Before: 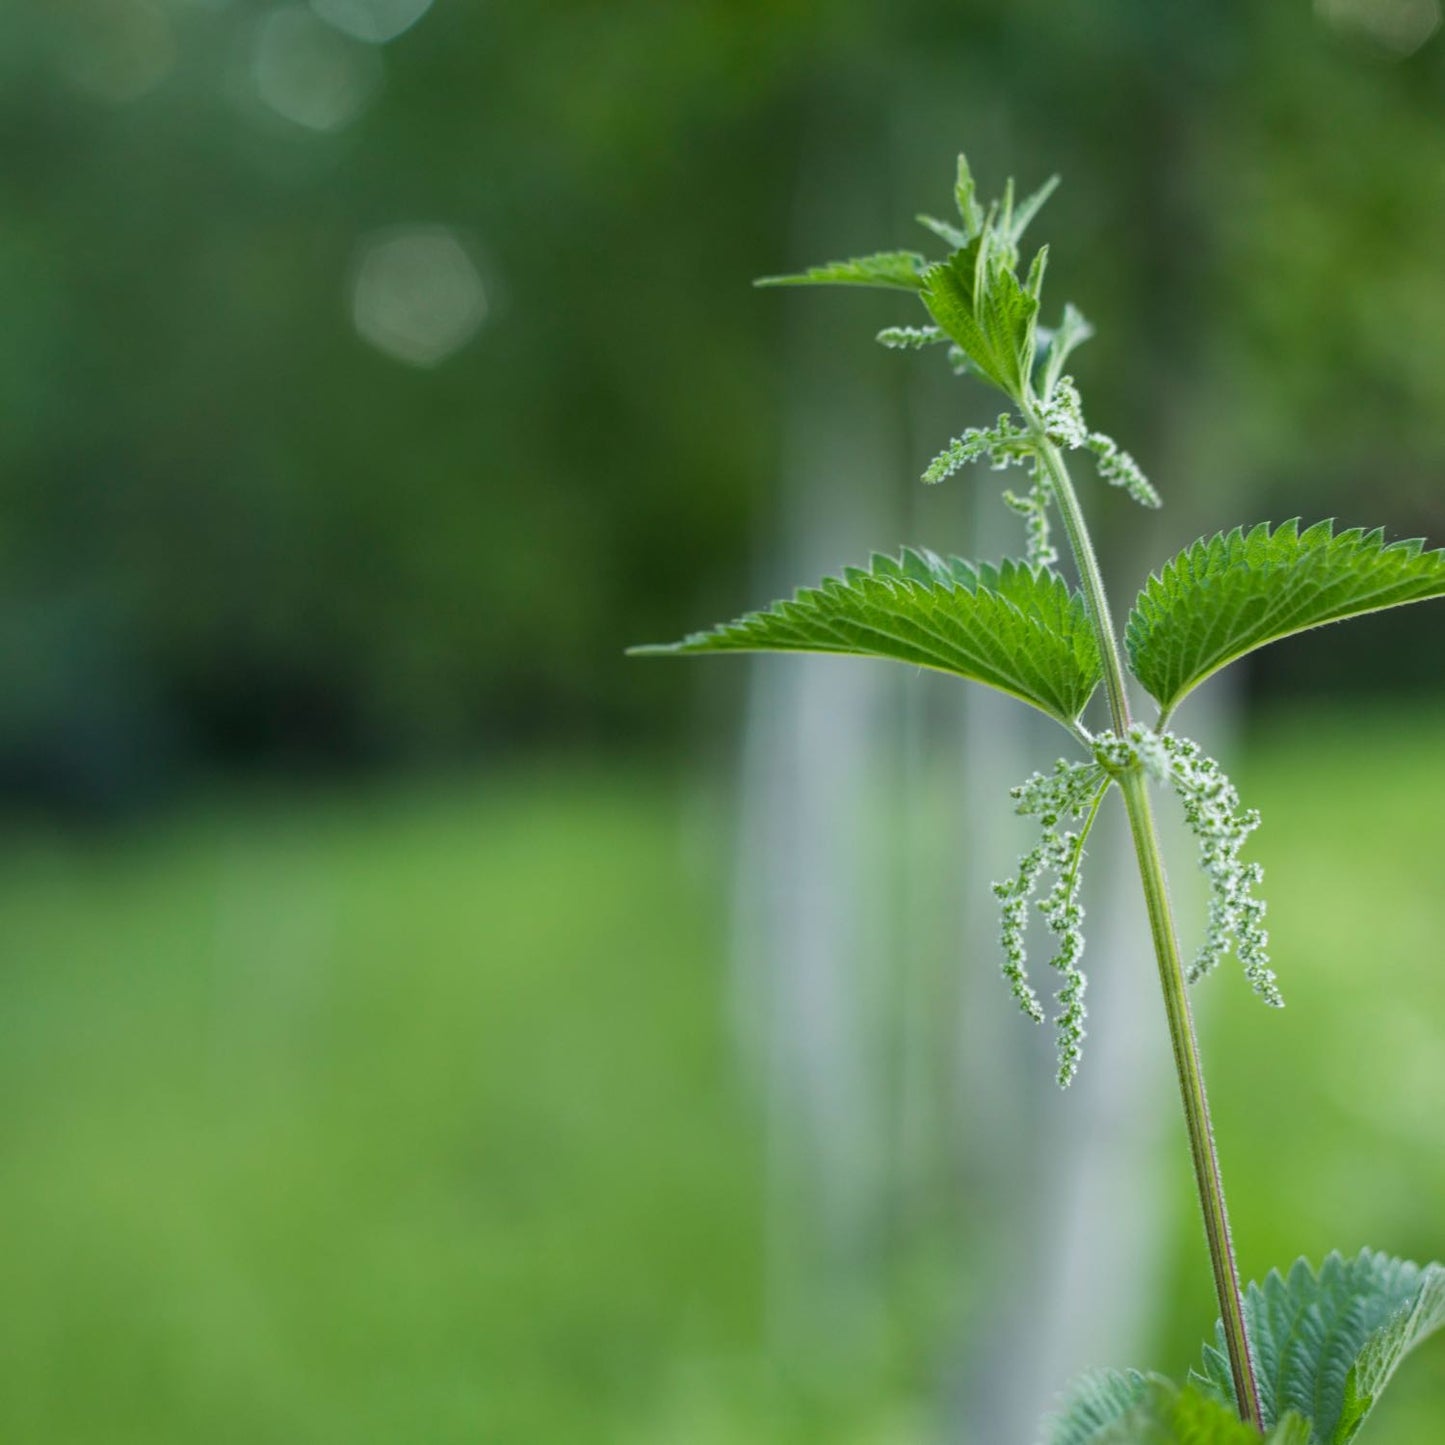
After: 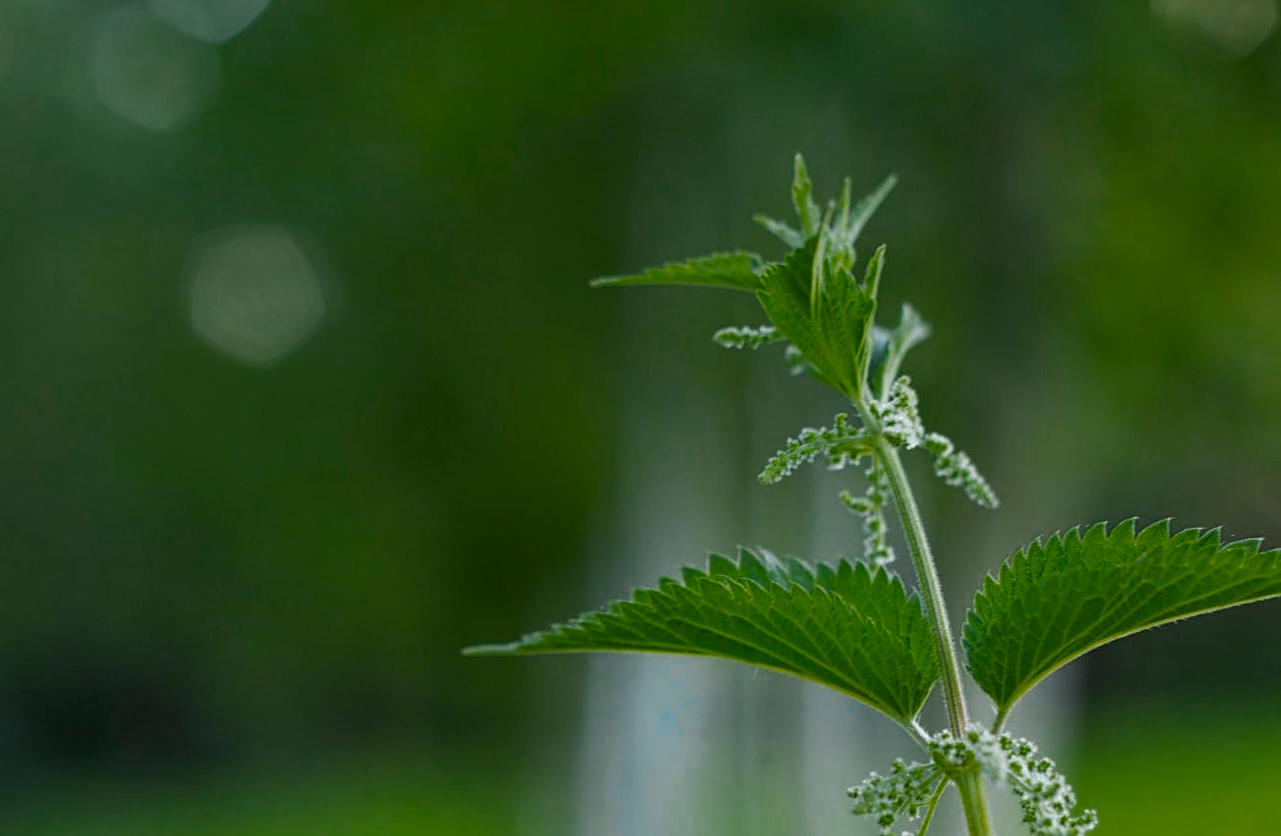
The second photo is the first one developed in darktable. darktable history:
sharpen: on, module defaults
color zones: curves: ch0 [(0, 0.553) (0.123, 0.58) (0.23, 0.419) (0.468, 0.155) (0.605, 0.132) (0.723, 0.063) (0.833, 0.172) (0.921, 0.468)]; ch1 [(0.025, 0.645) (0.229, 0.584) (0.326, 0.551) (0.537, 0.446) (0.599, 0.911) (0.708, 1) (0.805, 0.944)]; ch2 [(0.086, 0.468) (0.254, 0.464) (0.638, 0.564) (0.702, 0.592) (0.768, 0.564)]
crop and rotate: left 11.347%, bottom 42.145%
